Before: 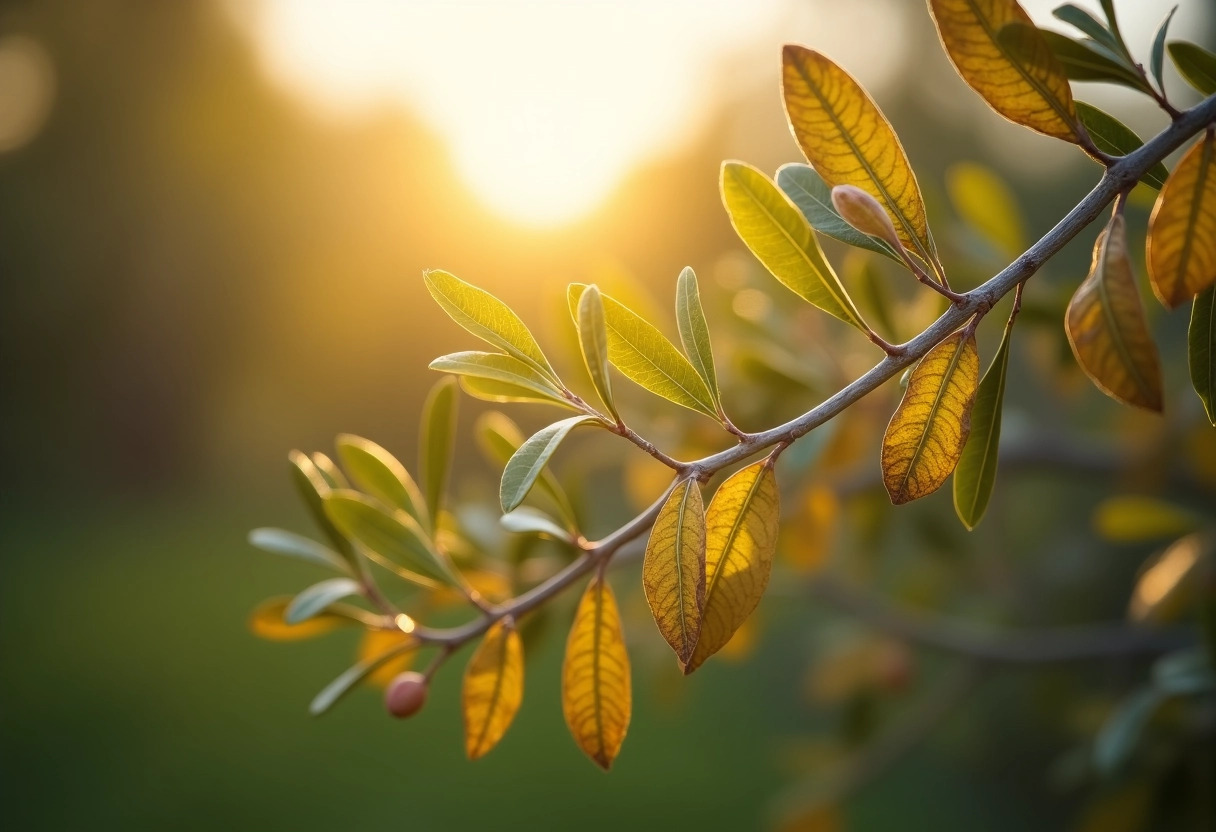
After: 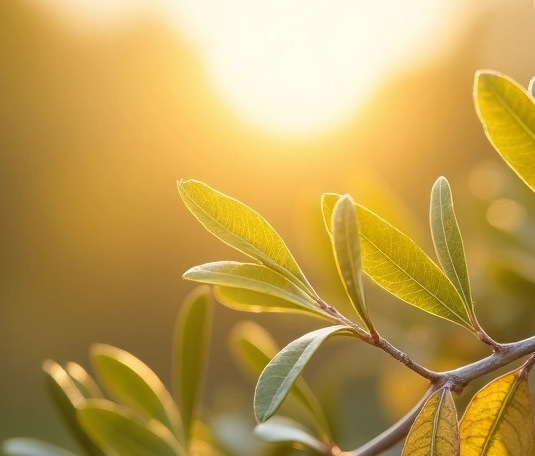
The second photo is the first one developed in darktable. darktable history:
tone equalizer: on, module defaults
crop: left 20.248%, top 10.86%, right 35.675%, bottom 34.321%
